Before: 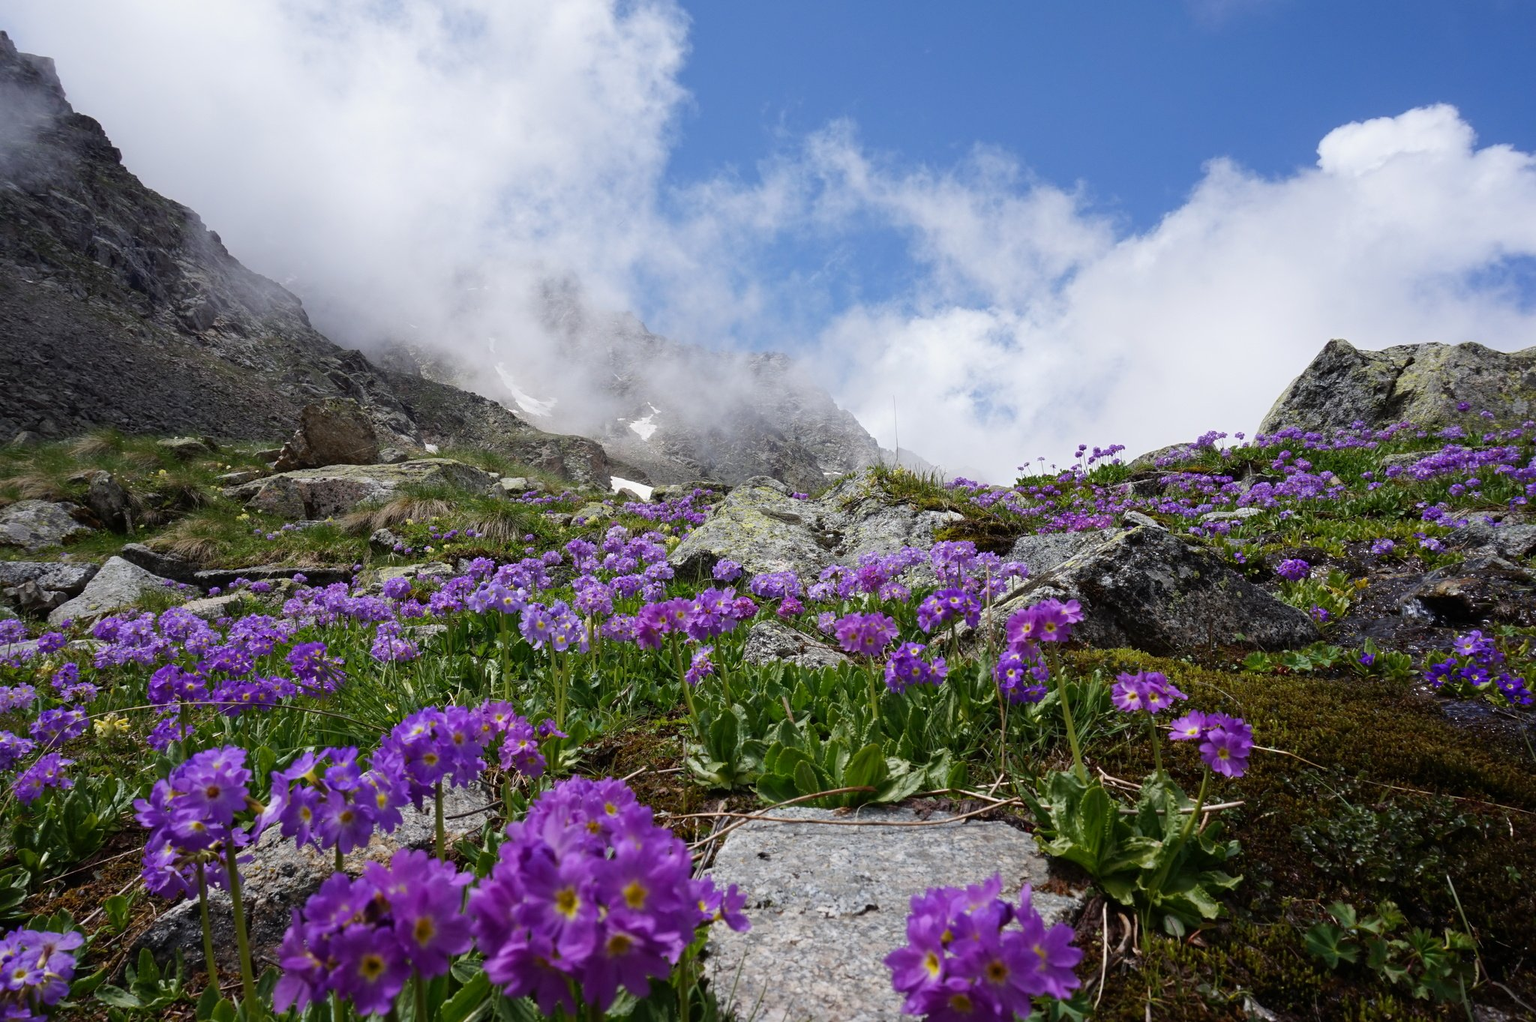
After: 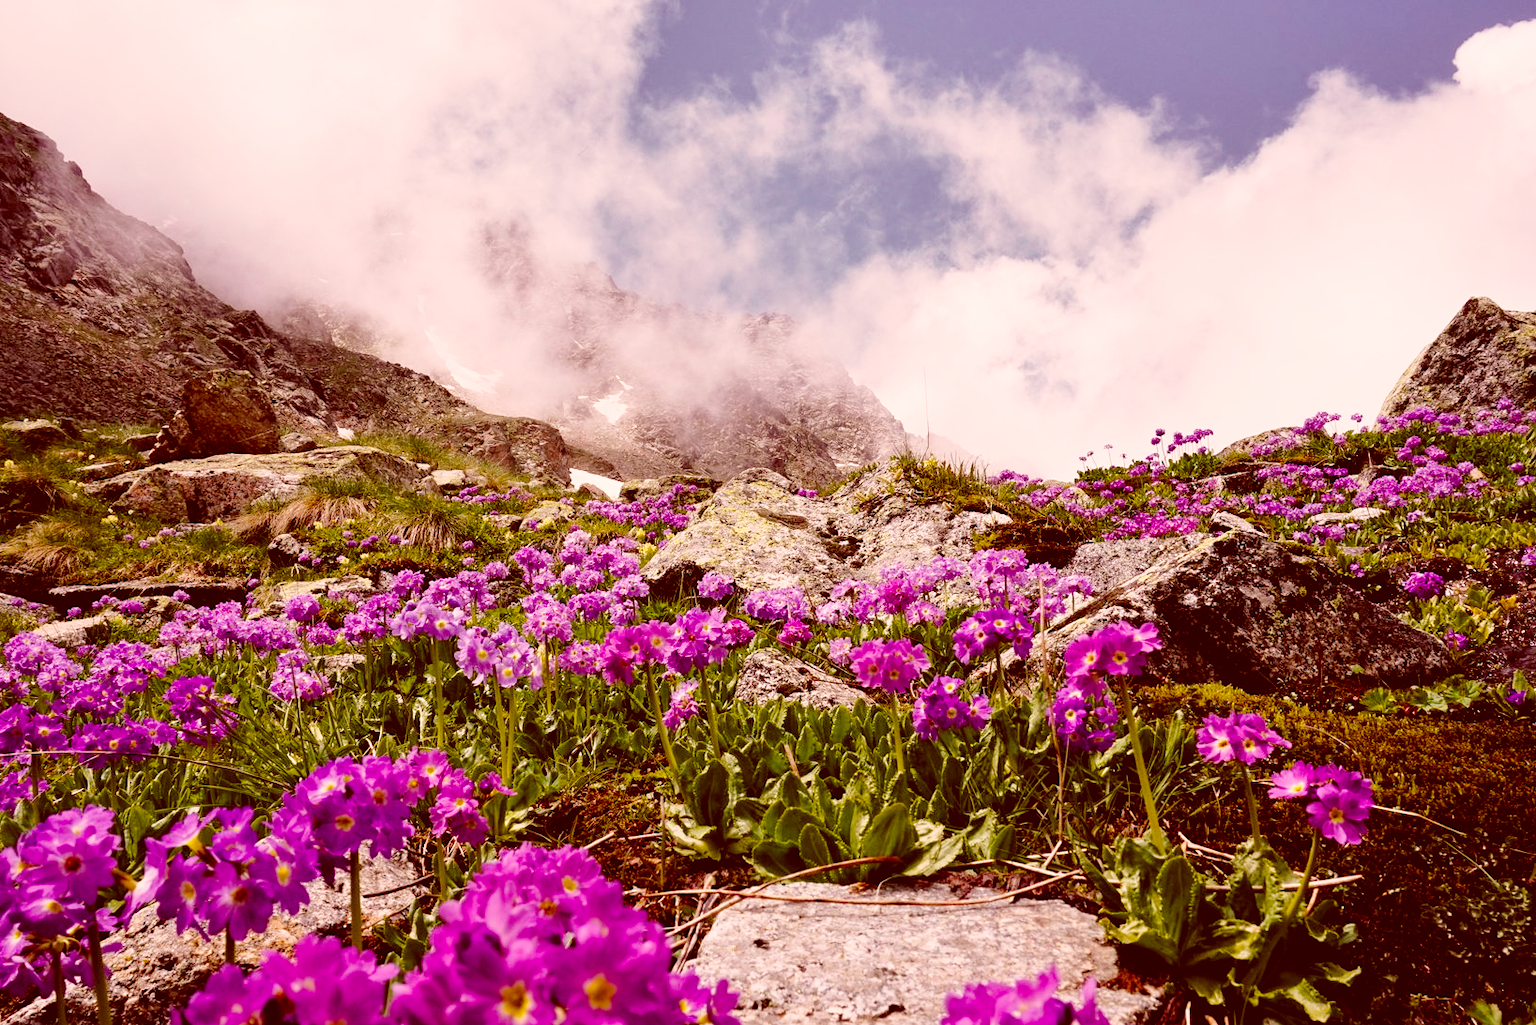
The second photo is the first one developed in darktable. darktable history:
shadows and highlights: shadows 22.59, highlights -48.95, soften with gaussian
base curve: curves: ch0 [(0, 0) (0.028, 0.03) (0.121, 0.232) (0.46, 0.748) (0.859, 0.968) (1, 1)], preserve colors none
exposure: black level correction 0.007, compensate highlight preservation false
color balance rgb: highlights gain › chroma 0.961%, highlights gain › hue 24.97°, perceptual saturation grading › global saturation 7.723%, perceptual saturation grading › shadows 3.476%, global vibrance 33.738%
color correction: highlights a* 9.19, highlights b* 8.58, shadows a* 39.96, shadows b* 39.77, saturation 0.786
crop and rotate: left 10.129%, top 10.028%, right 9.935%, bottom 9.711%
